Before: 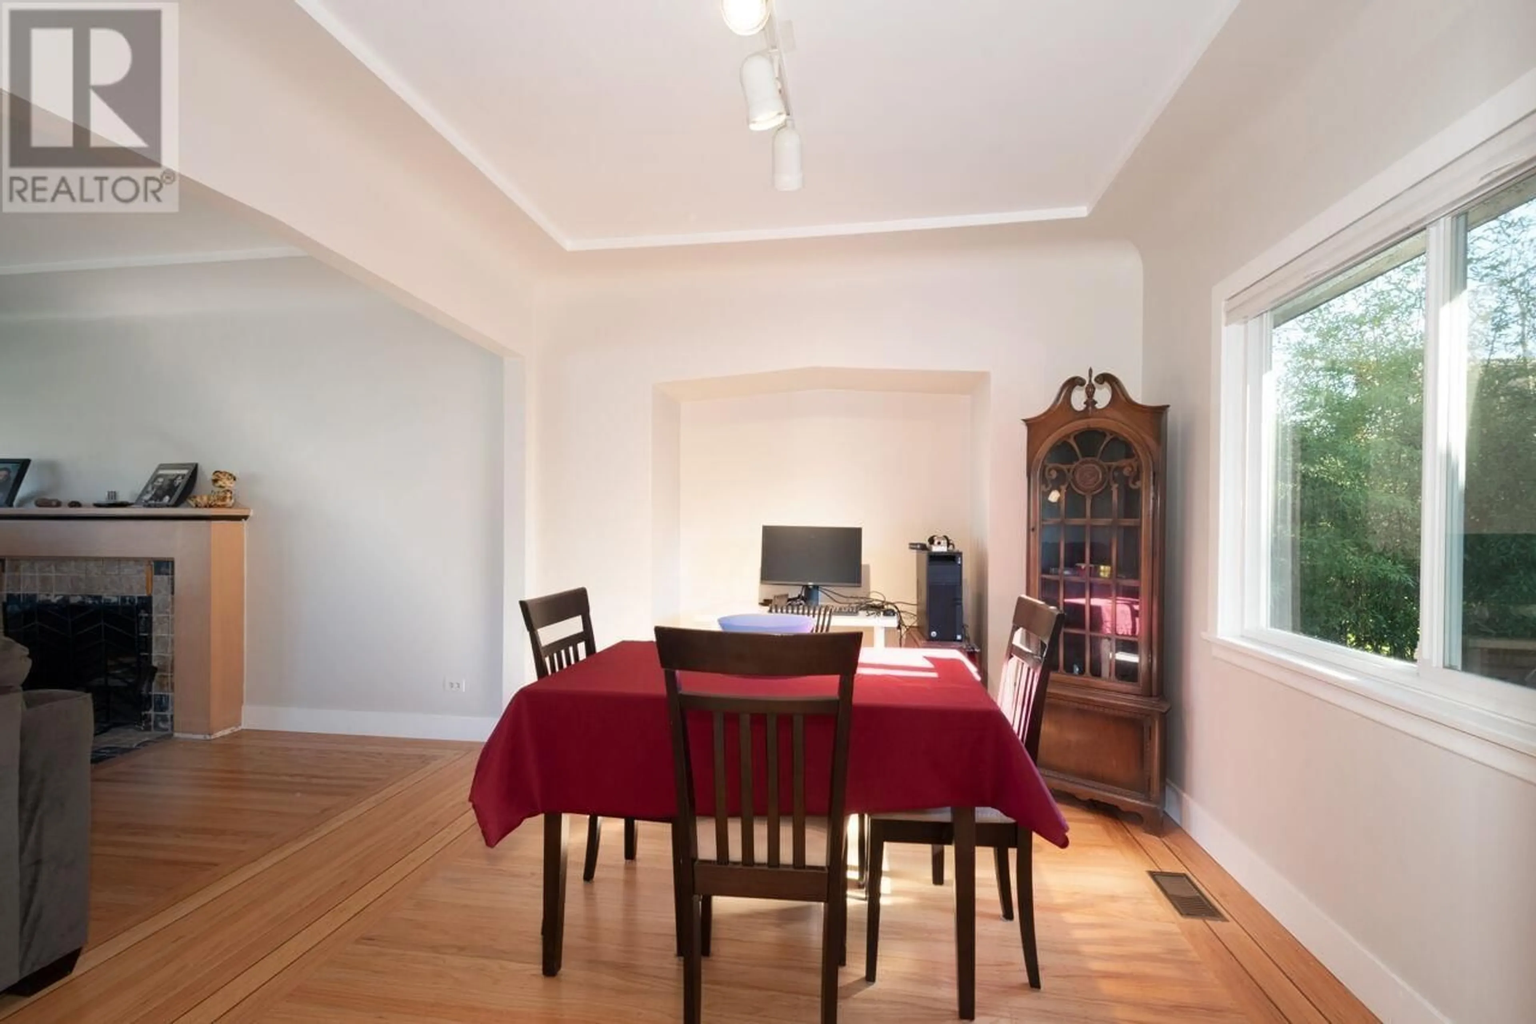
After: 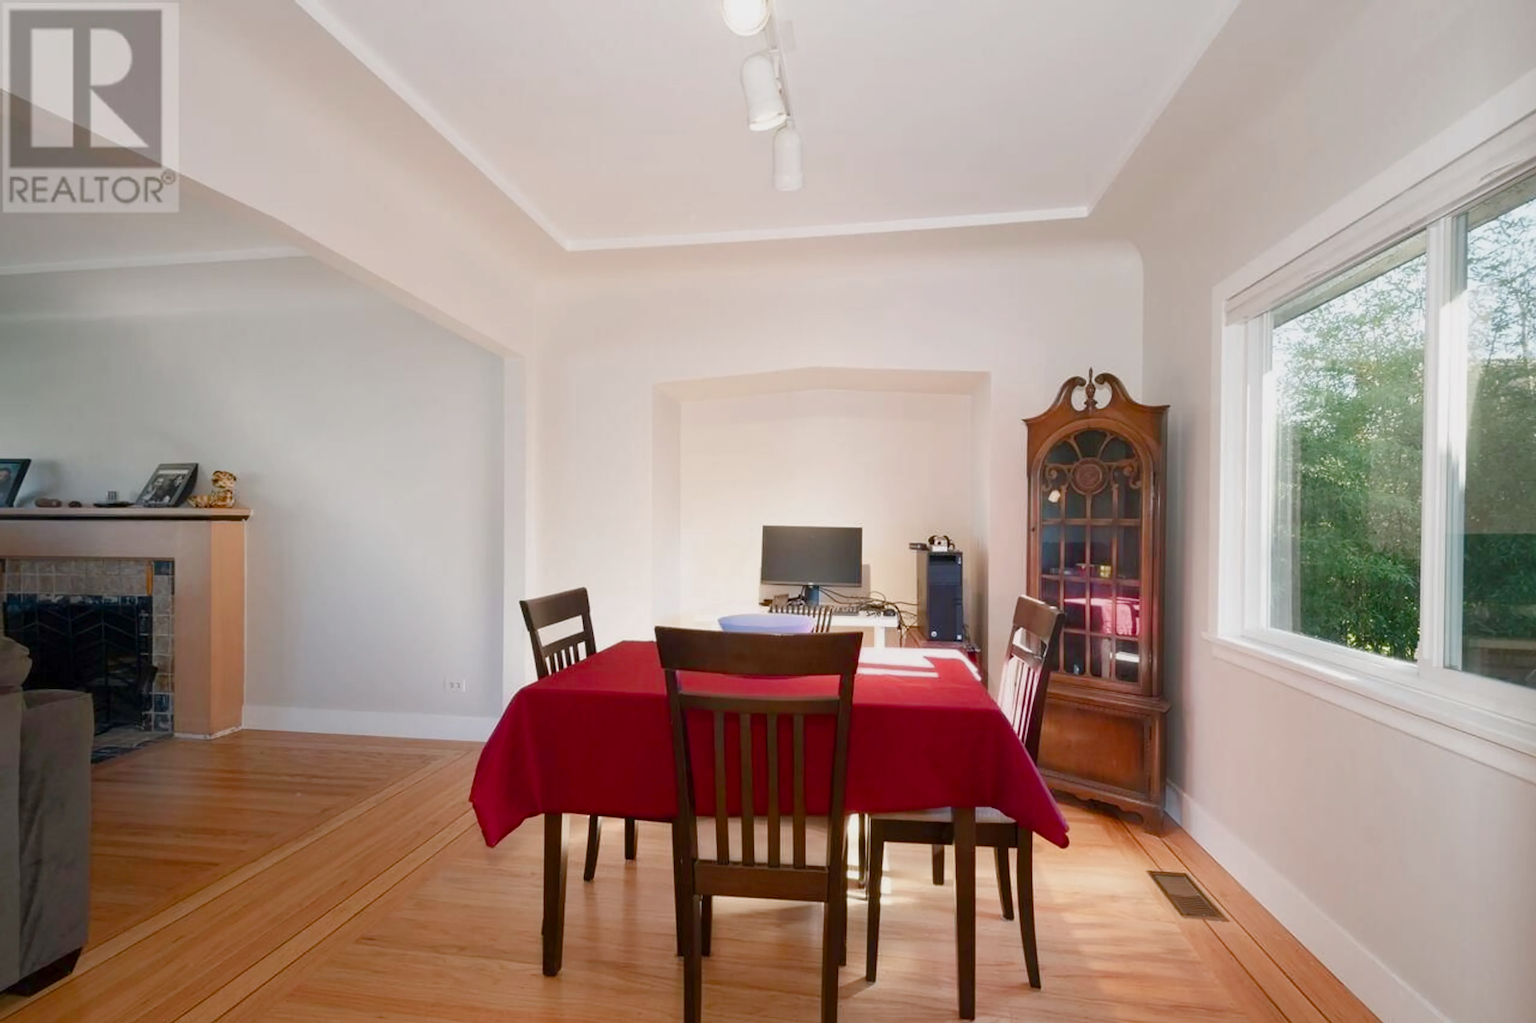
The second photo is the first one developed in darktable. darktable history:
color balance rgb: shadows lift › chroma 1%, shadows lift › hue 113°, highlights gain › chroma 0.2%, highlights gain › hue 333°, perceptual saturation grading › global saturation 20%, perceptual saturation grading › highlights -50%, perceptual saturation grading › shadows 25%, contrast -10%
sharpen: amount 0.2
